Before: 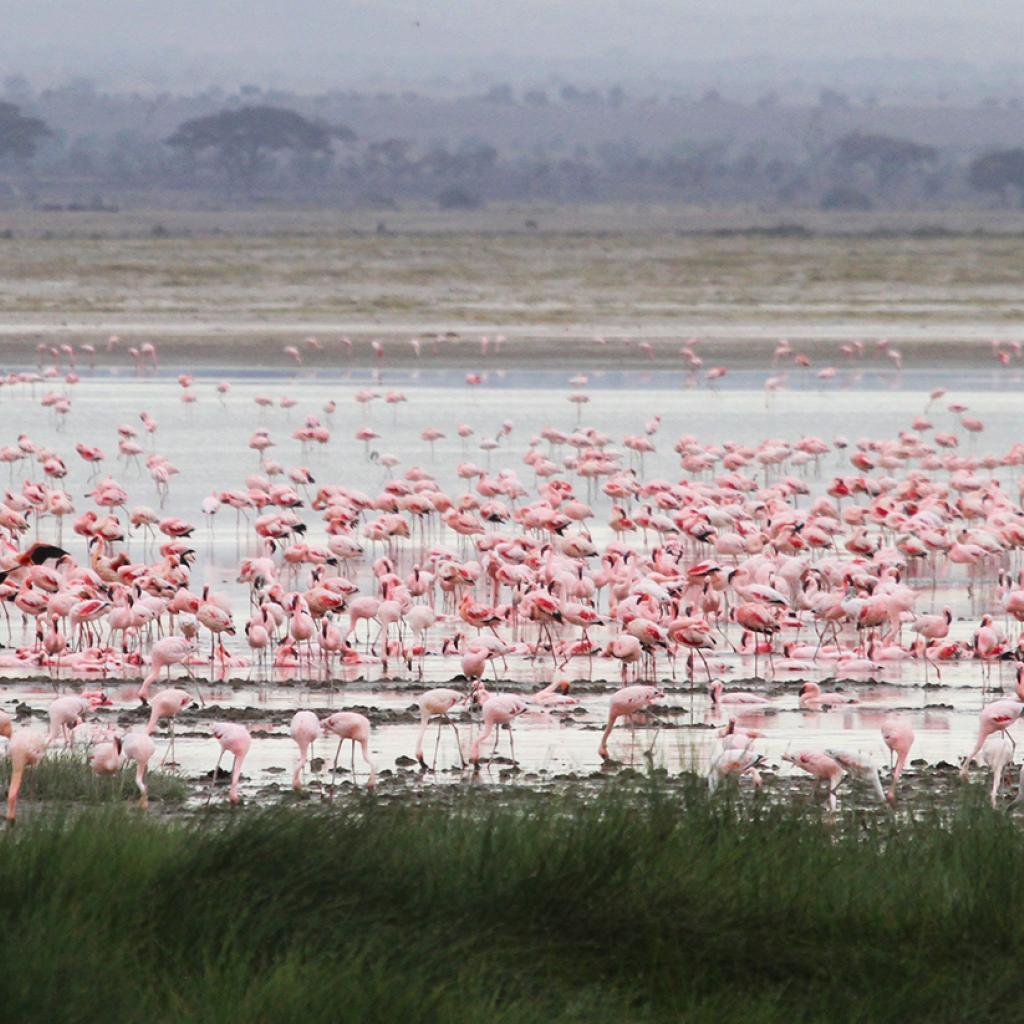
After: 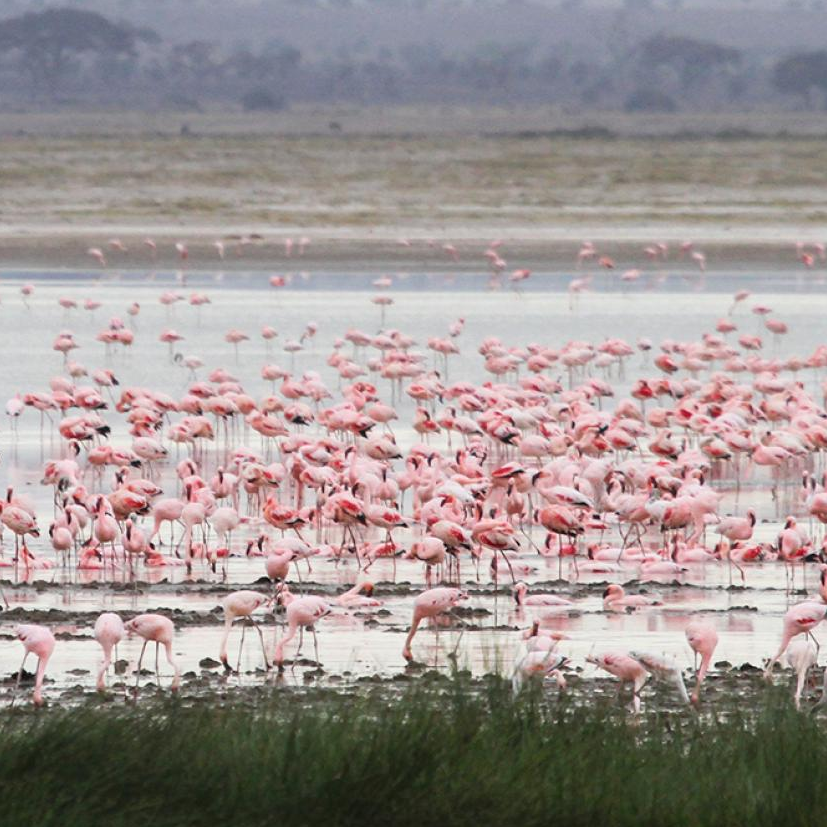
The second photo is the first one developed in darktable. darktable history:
tone equalizer: on, module defaults
crop: left 19.159%, top 9.58%, bottom 9.58%
